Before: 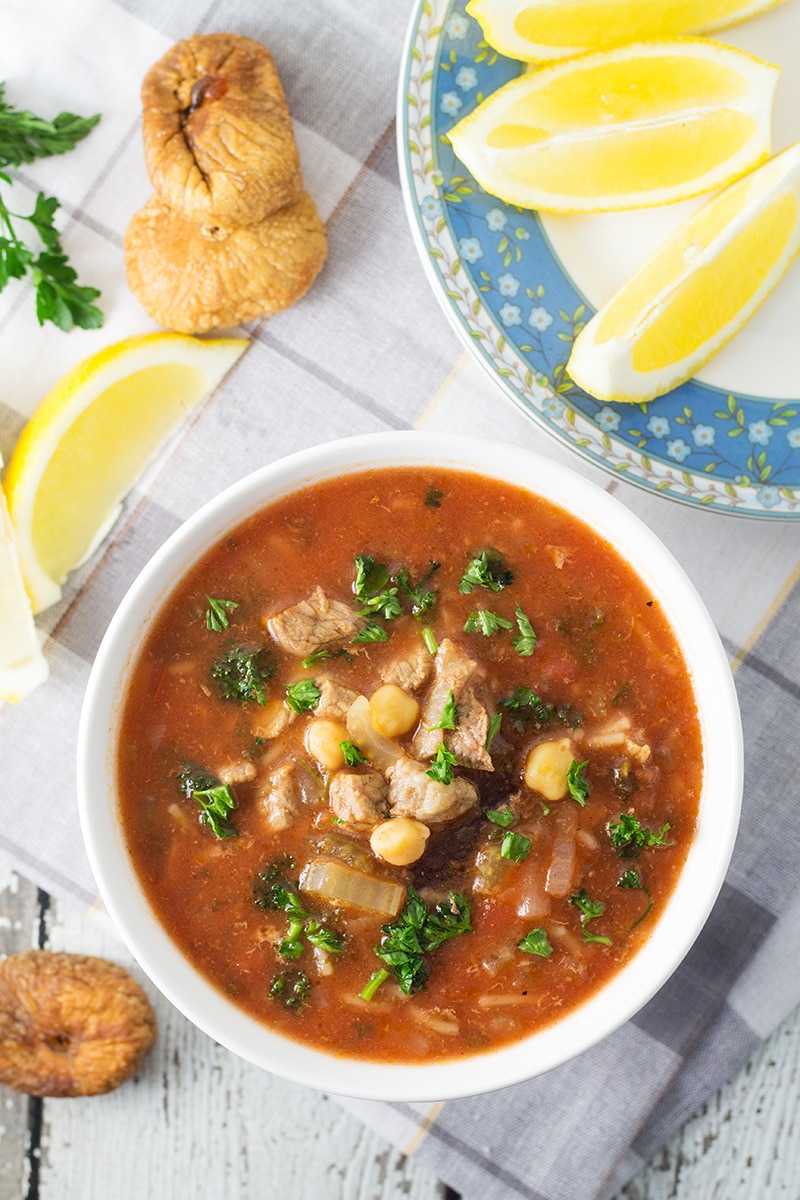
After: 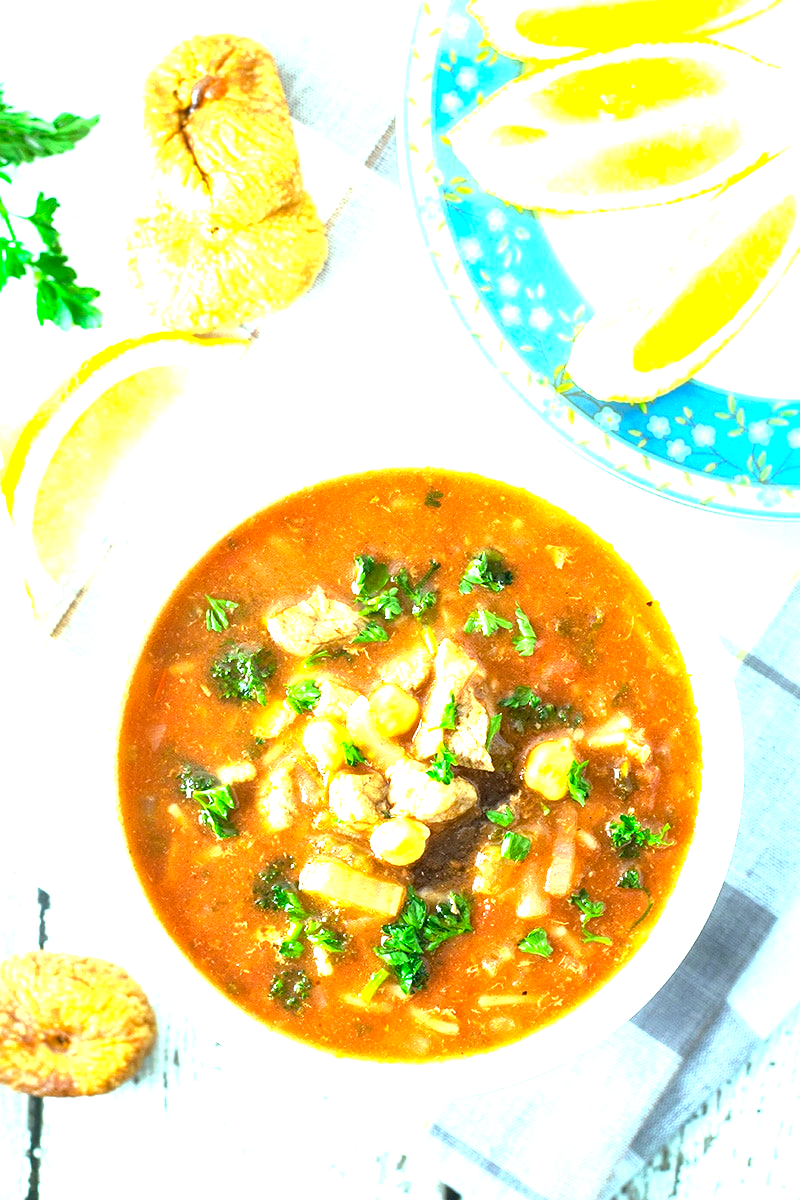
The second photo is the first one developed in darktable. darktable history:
exposure: black level correction 0.001, exposure 1.84 EV, compensate highlight preservation false
local contrast: mode bilateral grid, contrast 20, coarseness 50, detail 132%, midtone range 0.2
color balance rgb: shadows lift › chroma 11.71%, shadows lift › hue 133.46°, highlights gain › chroma 4%, highlights gain › hue 200.2°, perceptual saturation grading › global saturation 18.05%
